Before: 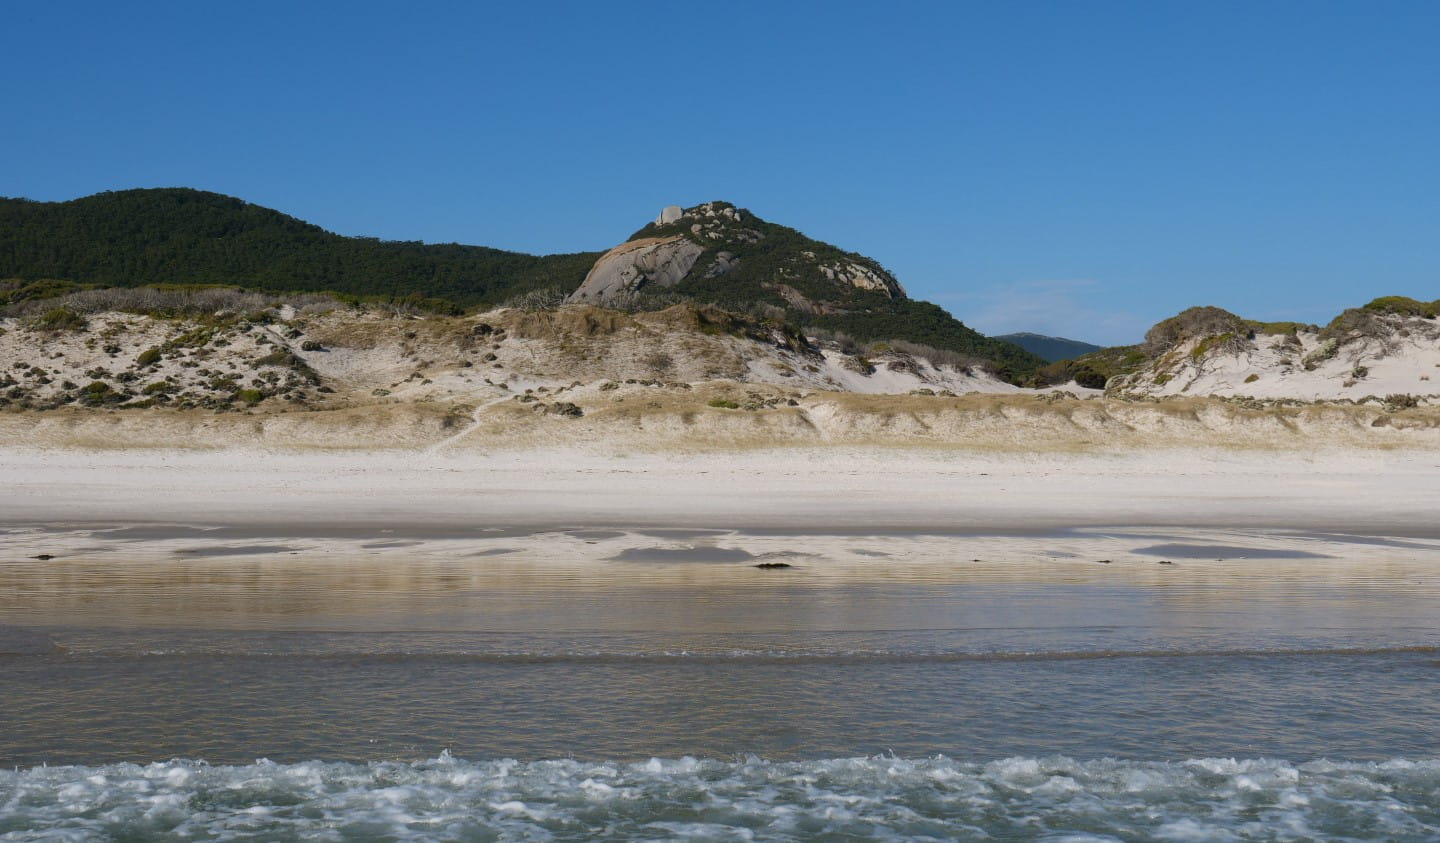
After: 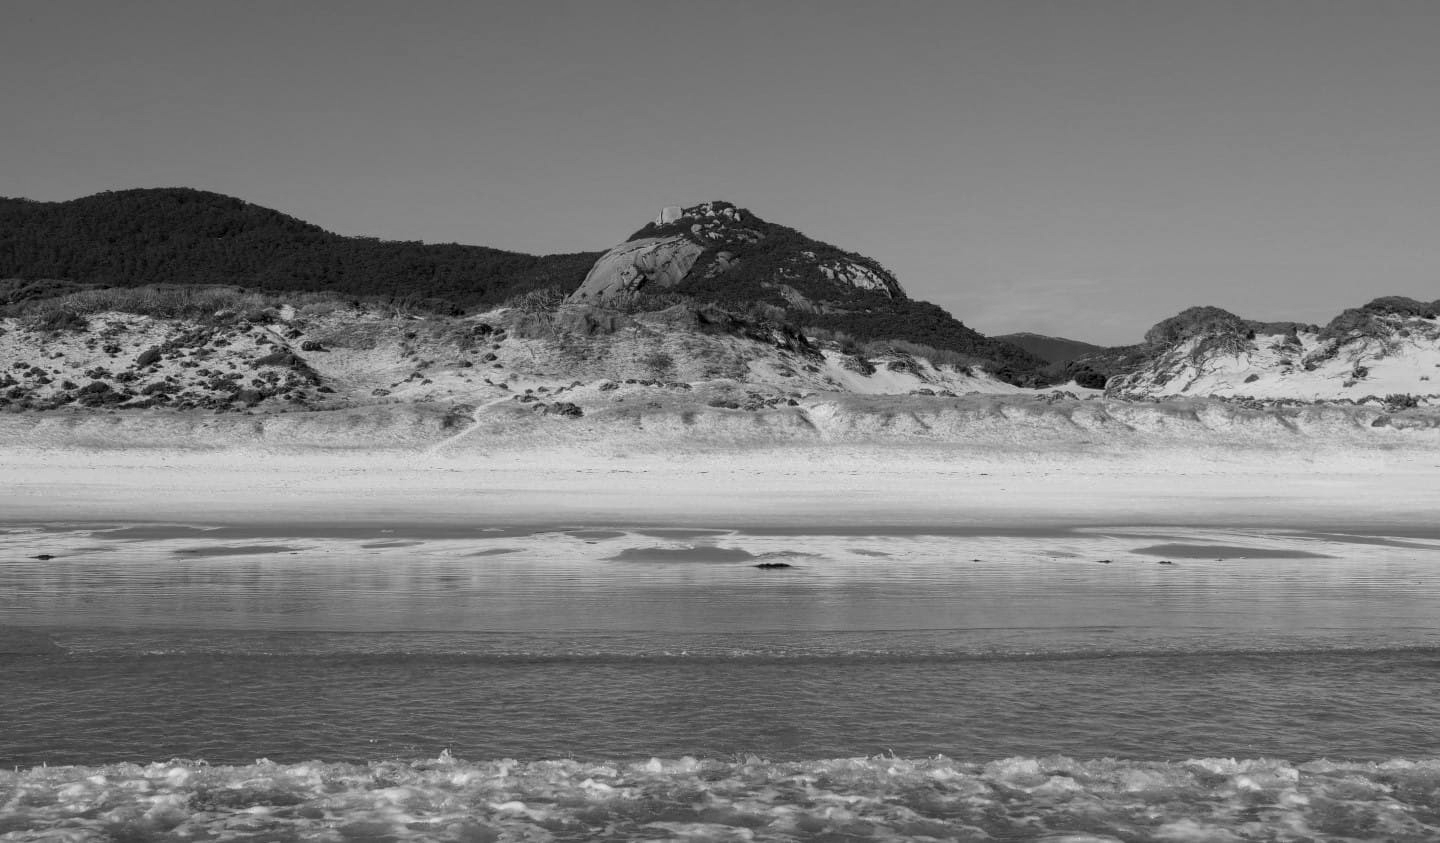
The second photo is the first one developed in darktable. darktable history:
local contrast: on, module defaults
monochrome: a 1.94, b -0.638
